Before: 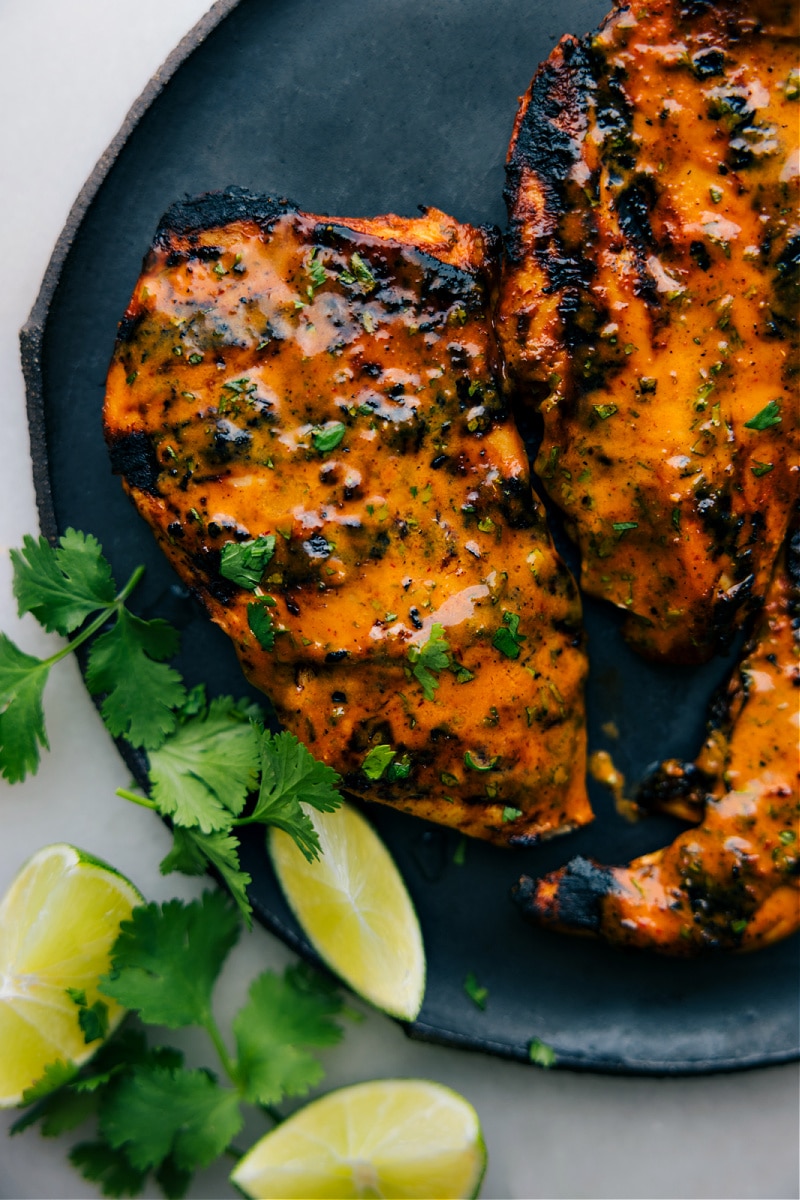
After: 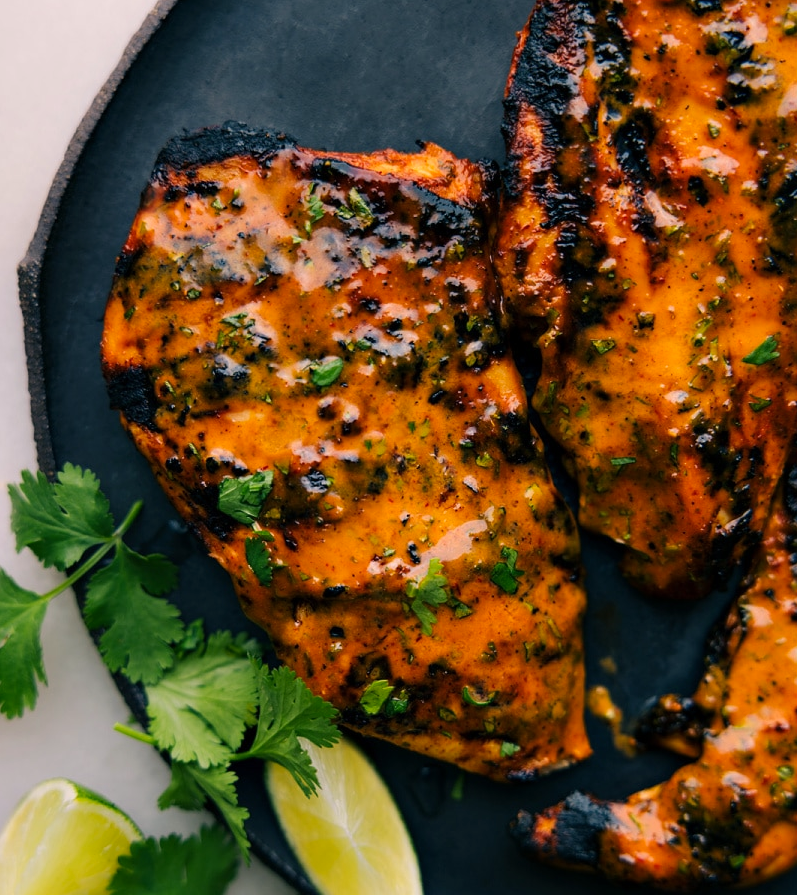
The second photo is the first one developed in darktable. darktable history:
color correction: highlights a* 6, highlights b* 4.87
crop: left 0.373%, top 5.499%, bottom 19.875%
